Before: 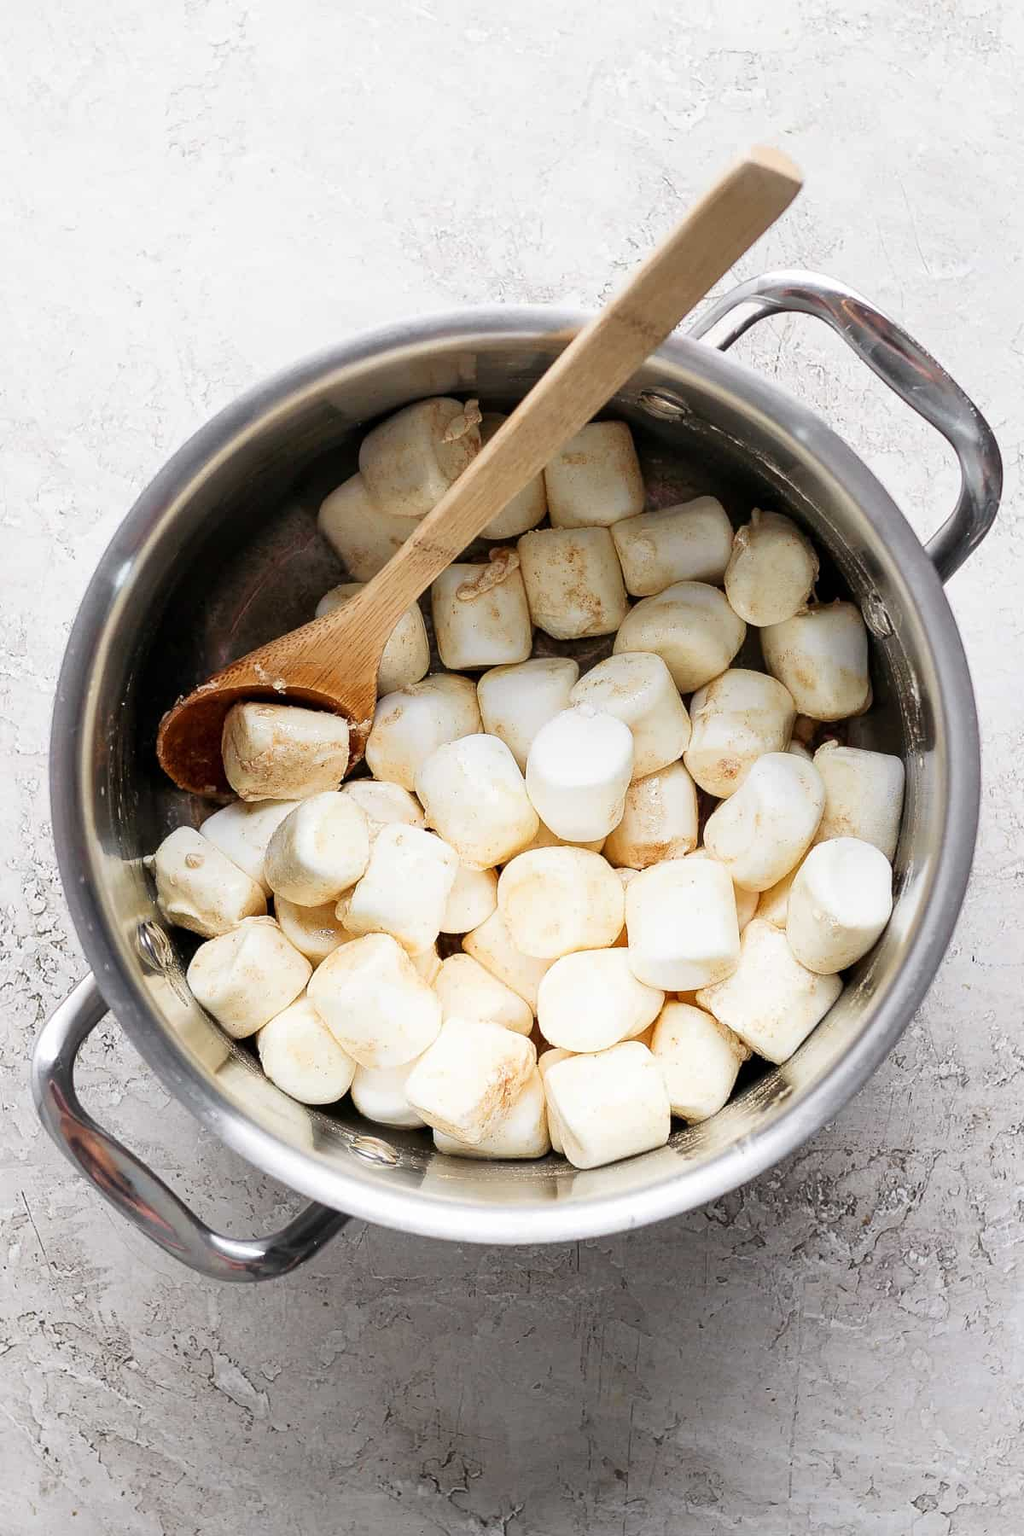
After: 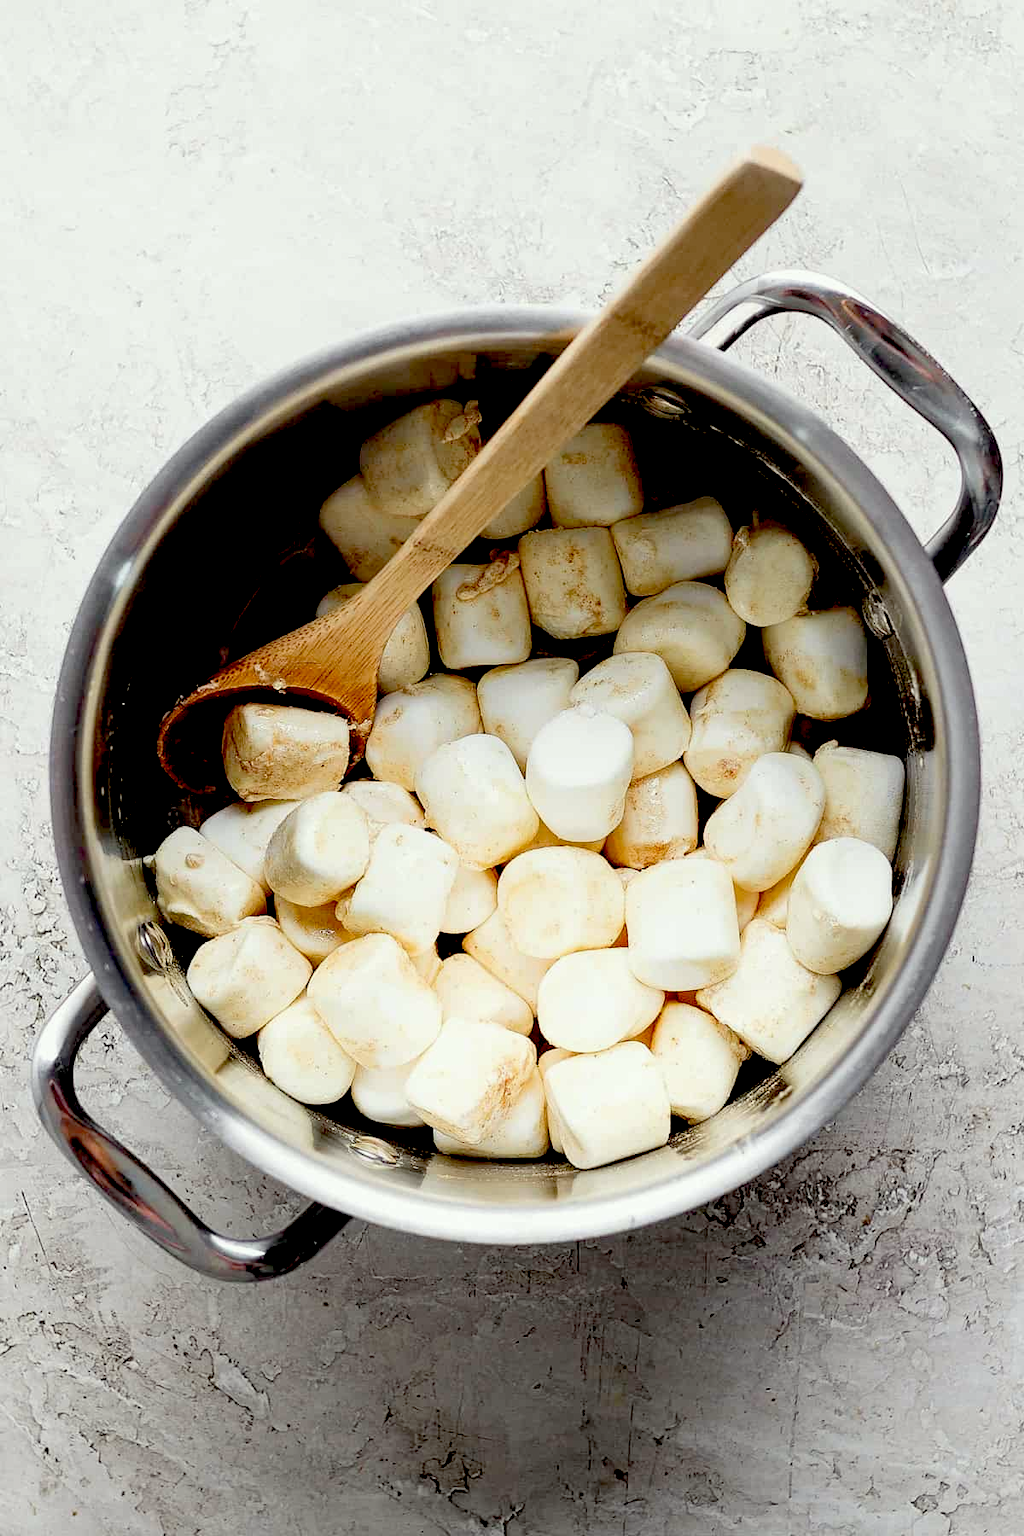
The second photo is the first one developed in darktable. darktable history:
color correction: highlights a* -2.66, highlights b* 2.58
exposure: black level correction 0.055, exposure -0.038 EV, compensate exposure bias true, compensate highlight preservation false
